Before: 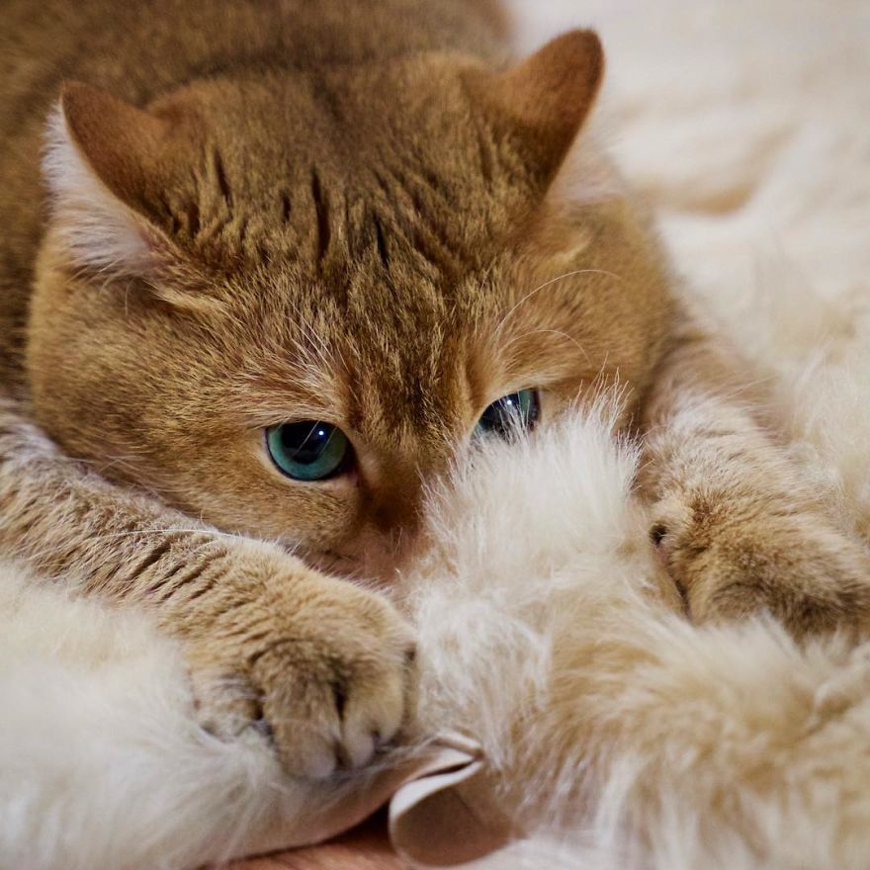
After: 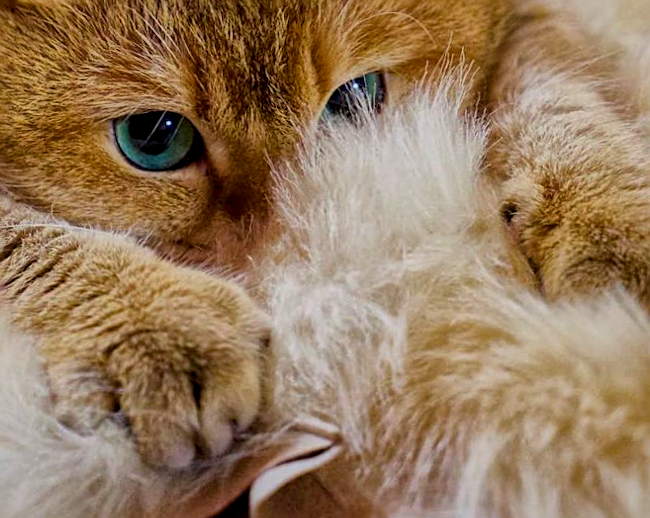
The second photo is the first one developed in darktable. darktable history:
global tonemap: drago (1, 100), detail 1
crop and rotate: left 17.299%, top 35.115%, right 7.015%, bottom 1.024%
color balance rgb: perceptual saturation grading › global saturation 20%, global vibrance 20%
rotate and perspective: rotation -2°, crop left 0.022, crop right 0.978, crop top 0.049, crop bottom 0.951
sharpen: on, module defaults
local contrast: on, module defaults
